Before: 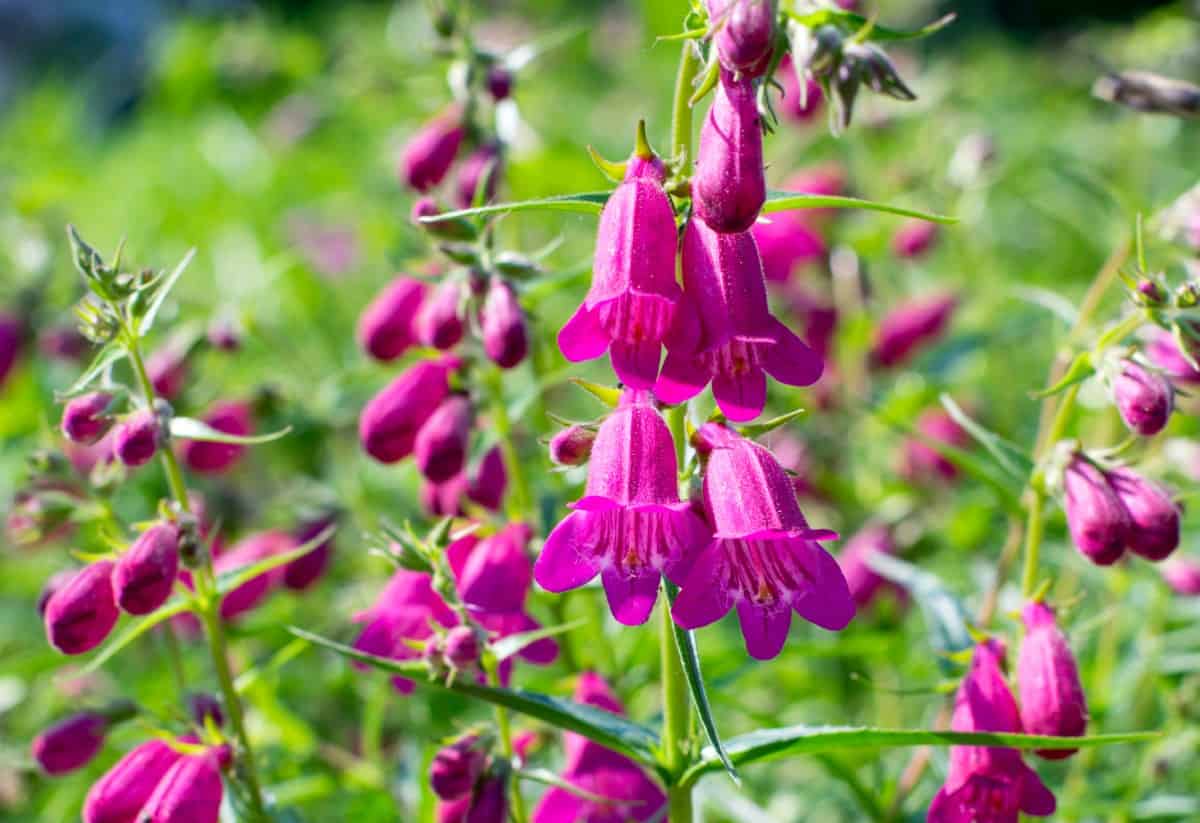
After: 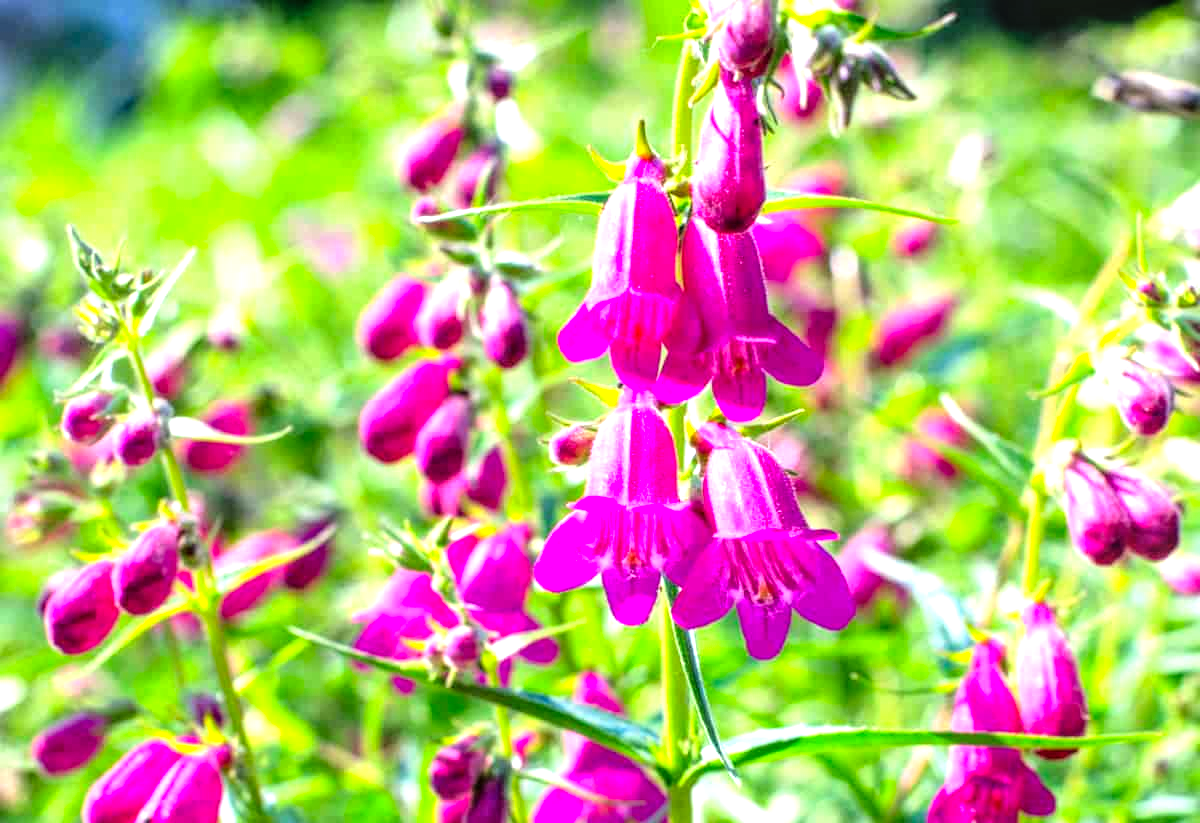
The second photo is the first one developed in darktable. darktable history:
tone equalizer: -8 EV -1.09 EV, -7 EV -0.991 EV, -6 EV -0.898 EV, -5 EV -0.555 EV, -3 EV 0.566 EV, -2 EV 0.888 EV, -1 EV 0.985 EV, +0 EV 1.07 EV
local contrast: on, module defaults
exposure: compensate highlight preservation false
contrast brightness saturation: brightness 0.091, saturation 0.19
